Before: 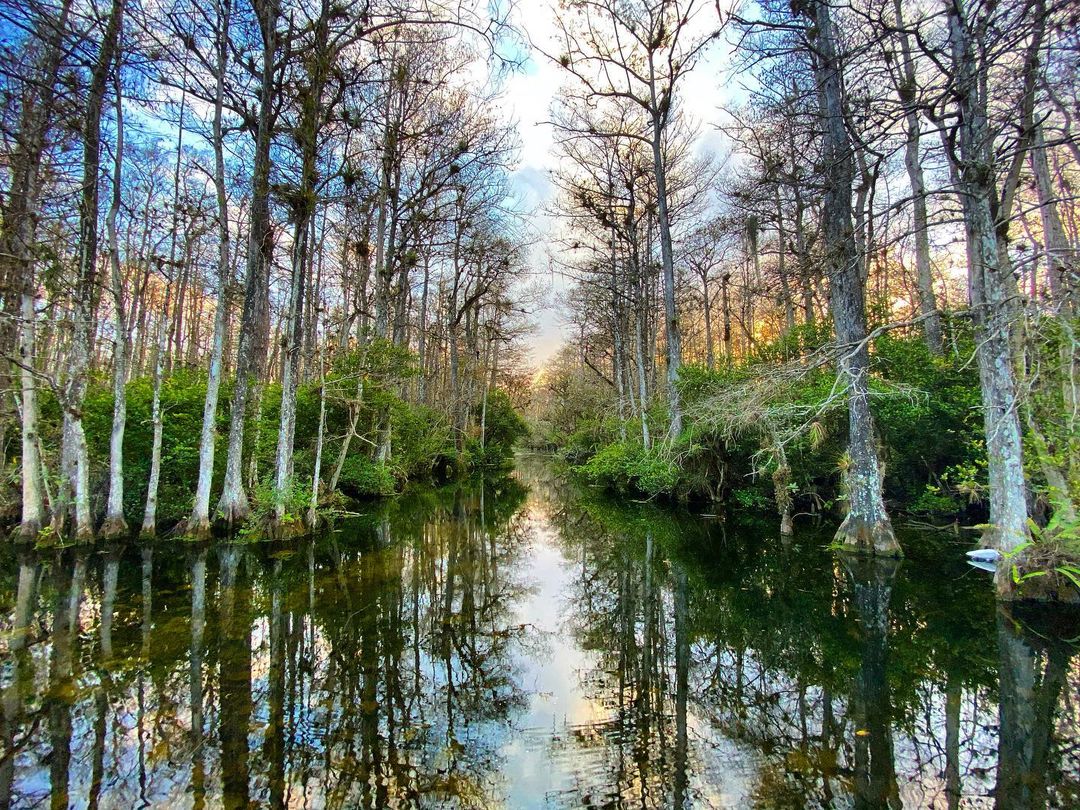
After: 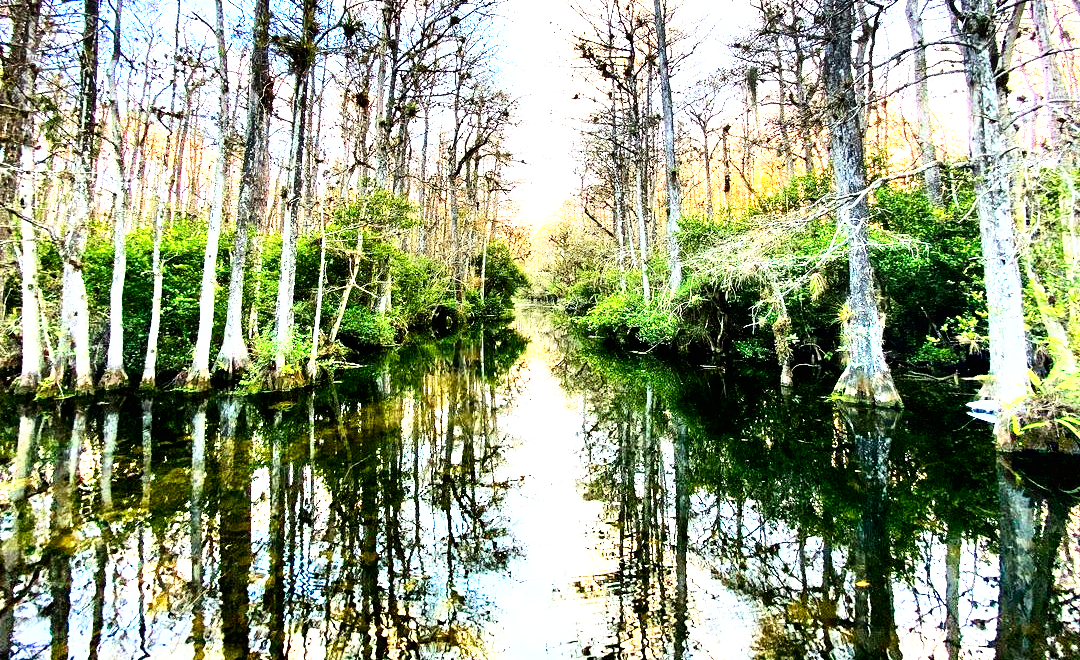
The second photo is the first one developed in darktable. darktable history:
tone curve: curves: ch0 [(0, 0) (0.003, 0) (0.011, 0.001) (0.025, 0.003) (0.044, 0.004) (0.069, 0.007) (0.1, 0.01) (0.136, 0.033) (0.177, 0.082) (0.224, 0.141) (0.277, 0.208) (0.335, 0.282) (0.399, 0.363) (0.468, 0.451) (0.543, 0.545) (0.623, 0.647) (0.709, 0.756) (0.801, 0.87) (0.898, 0.972) (1, 1)], preserve colors none
crop and rotate: top 18.507%
exposure: black level correction -0.002, exposure 1.35 EV, compensate highlight preservation false
contrast brightness saturation: contrast 0.28
